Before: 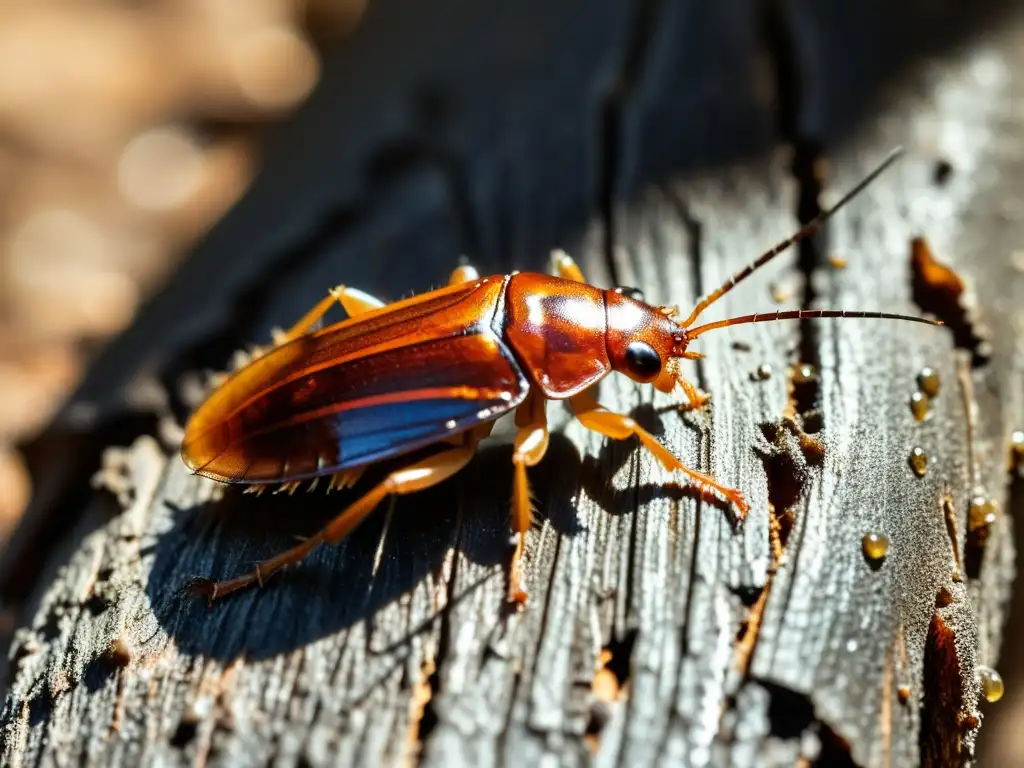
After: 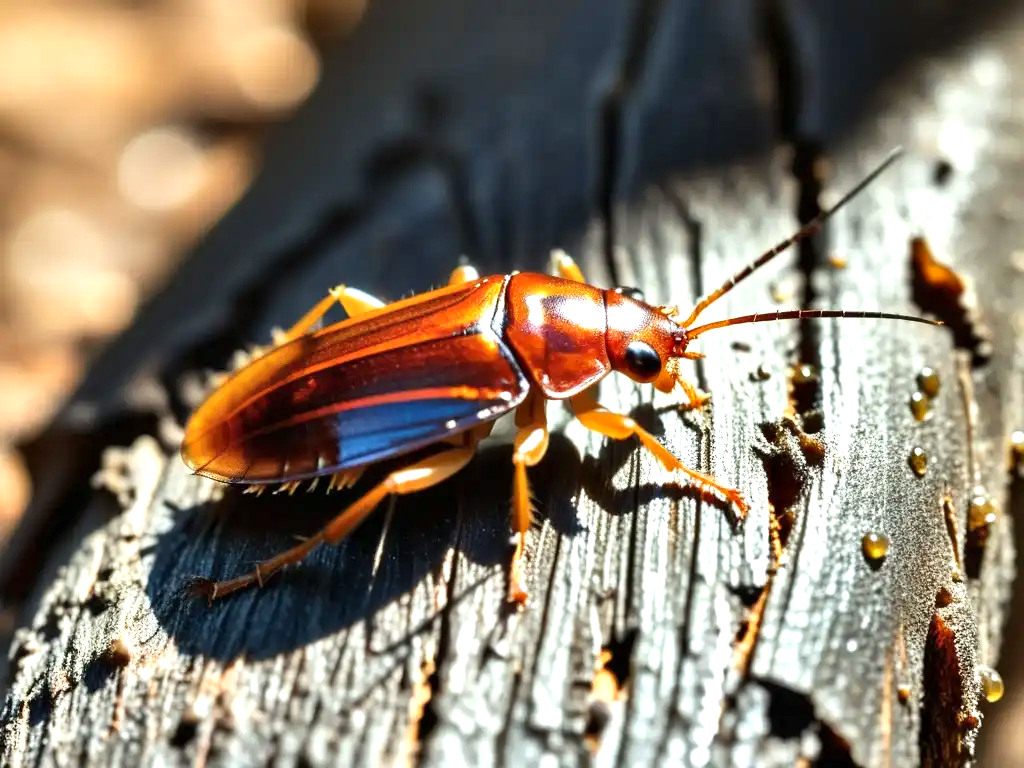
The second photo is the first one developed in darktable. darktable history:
shadows and highlights: soften with gaussian
exposure: exposure 0.559 EV, compensate highlight preservation false
